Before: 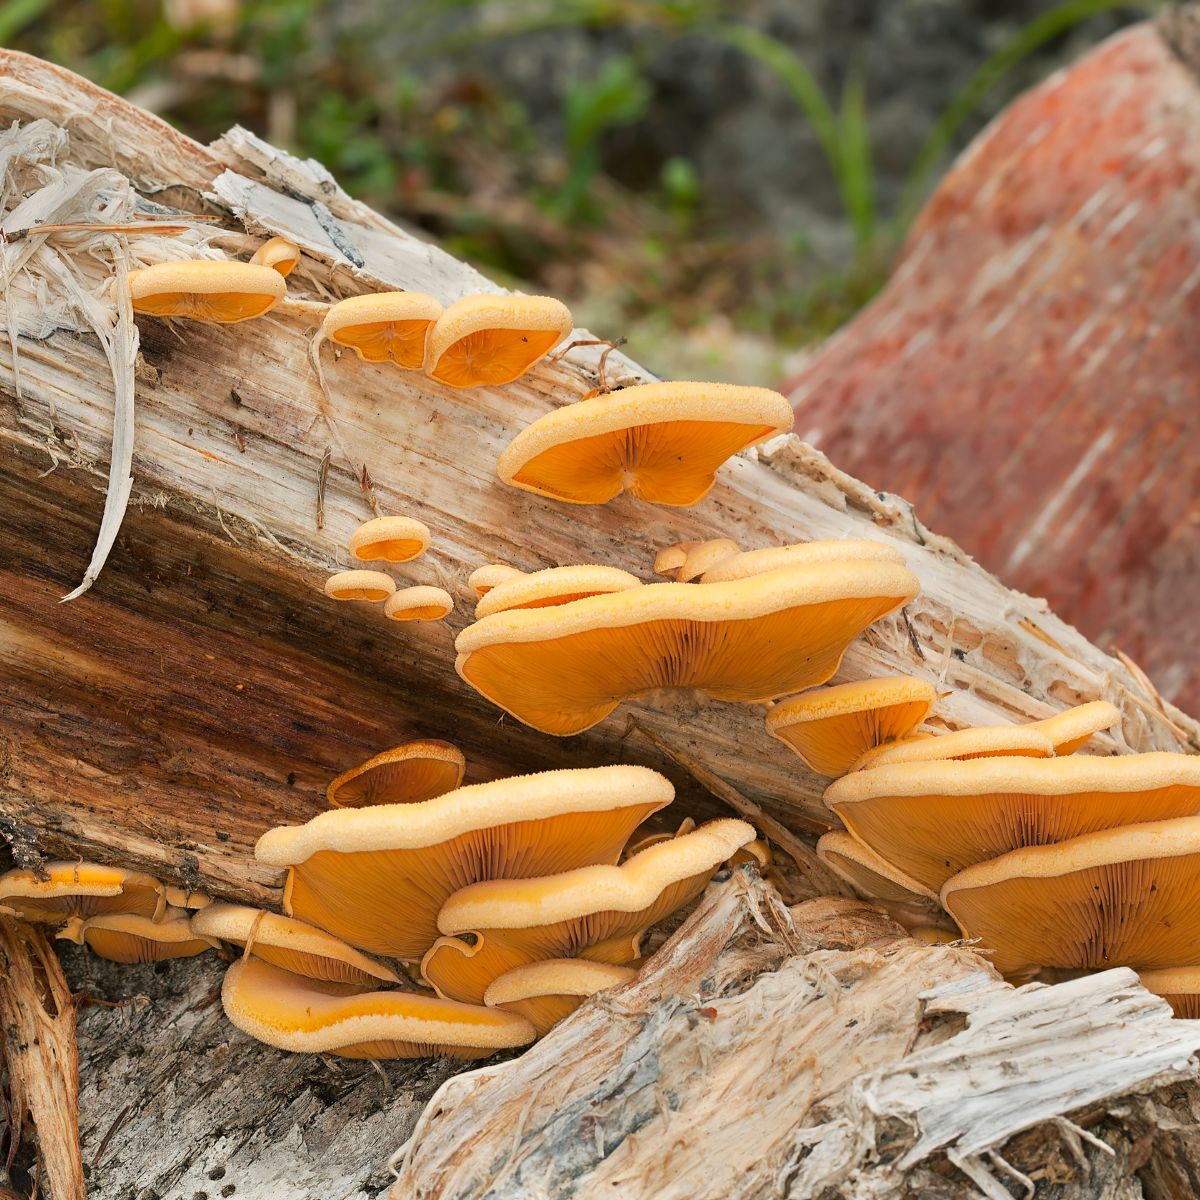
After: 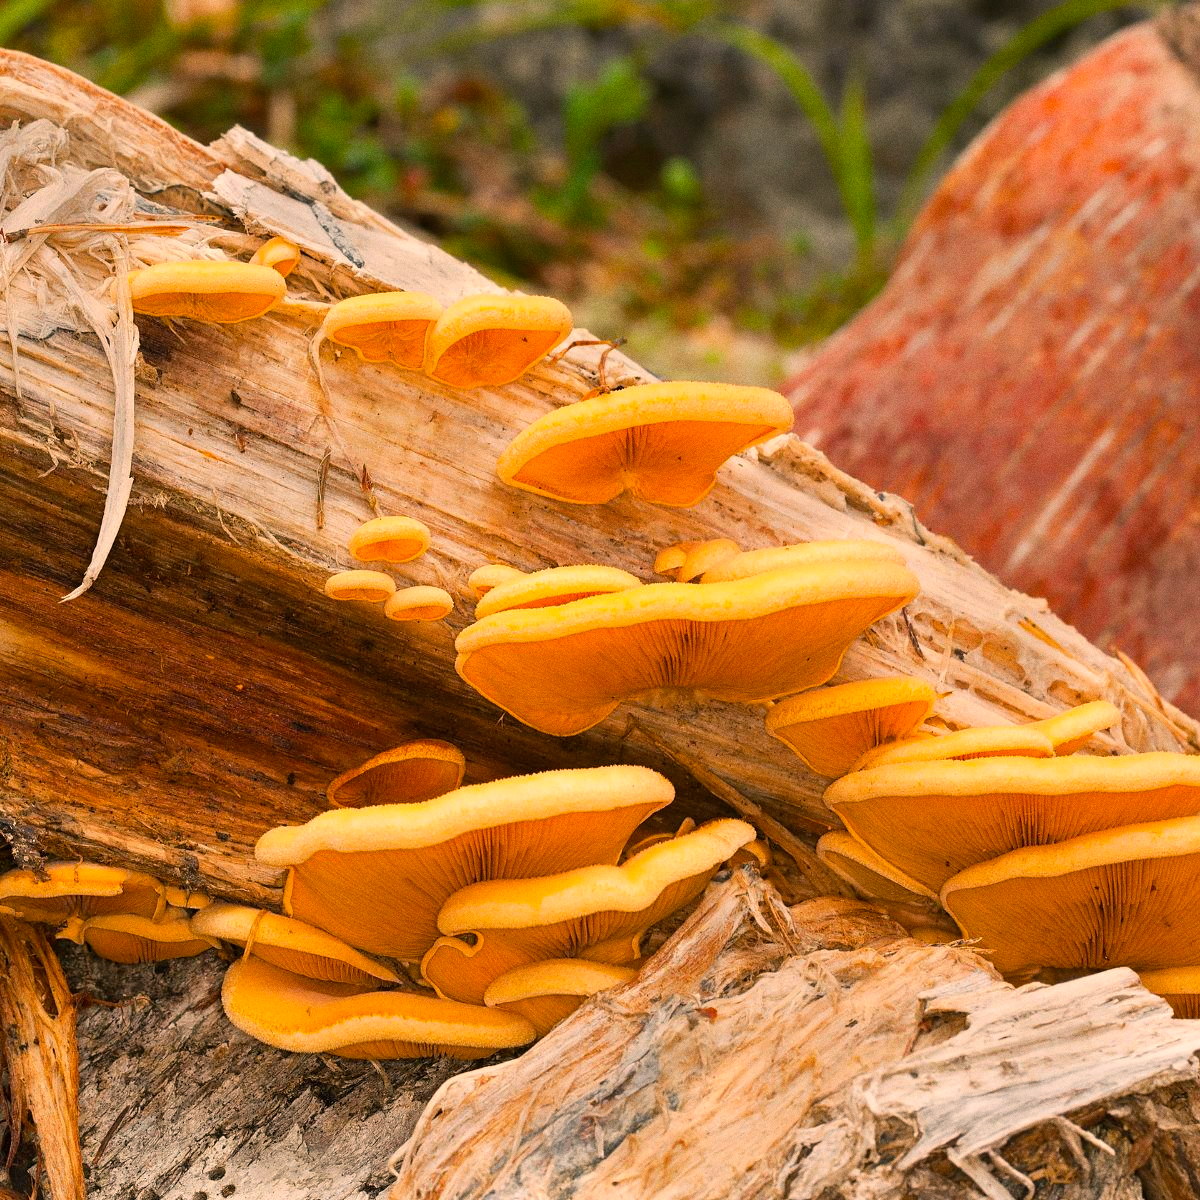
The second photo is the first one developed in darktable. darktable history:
white balance: red 1.127, blue 0.943
color balance rgb: perceptual saturation grading › global saturation 25%, global vibrance 20%
grain: coarseness 0.47 ISO
